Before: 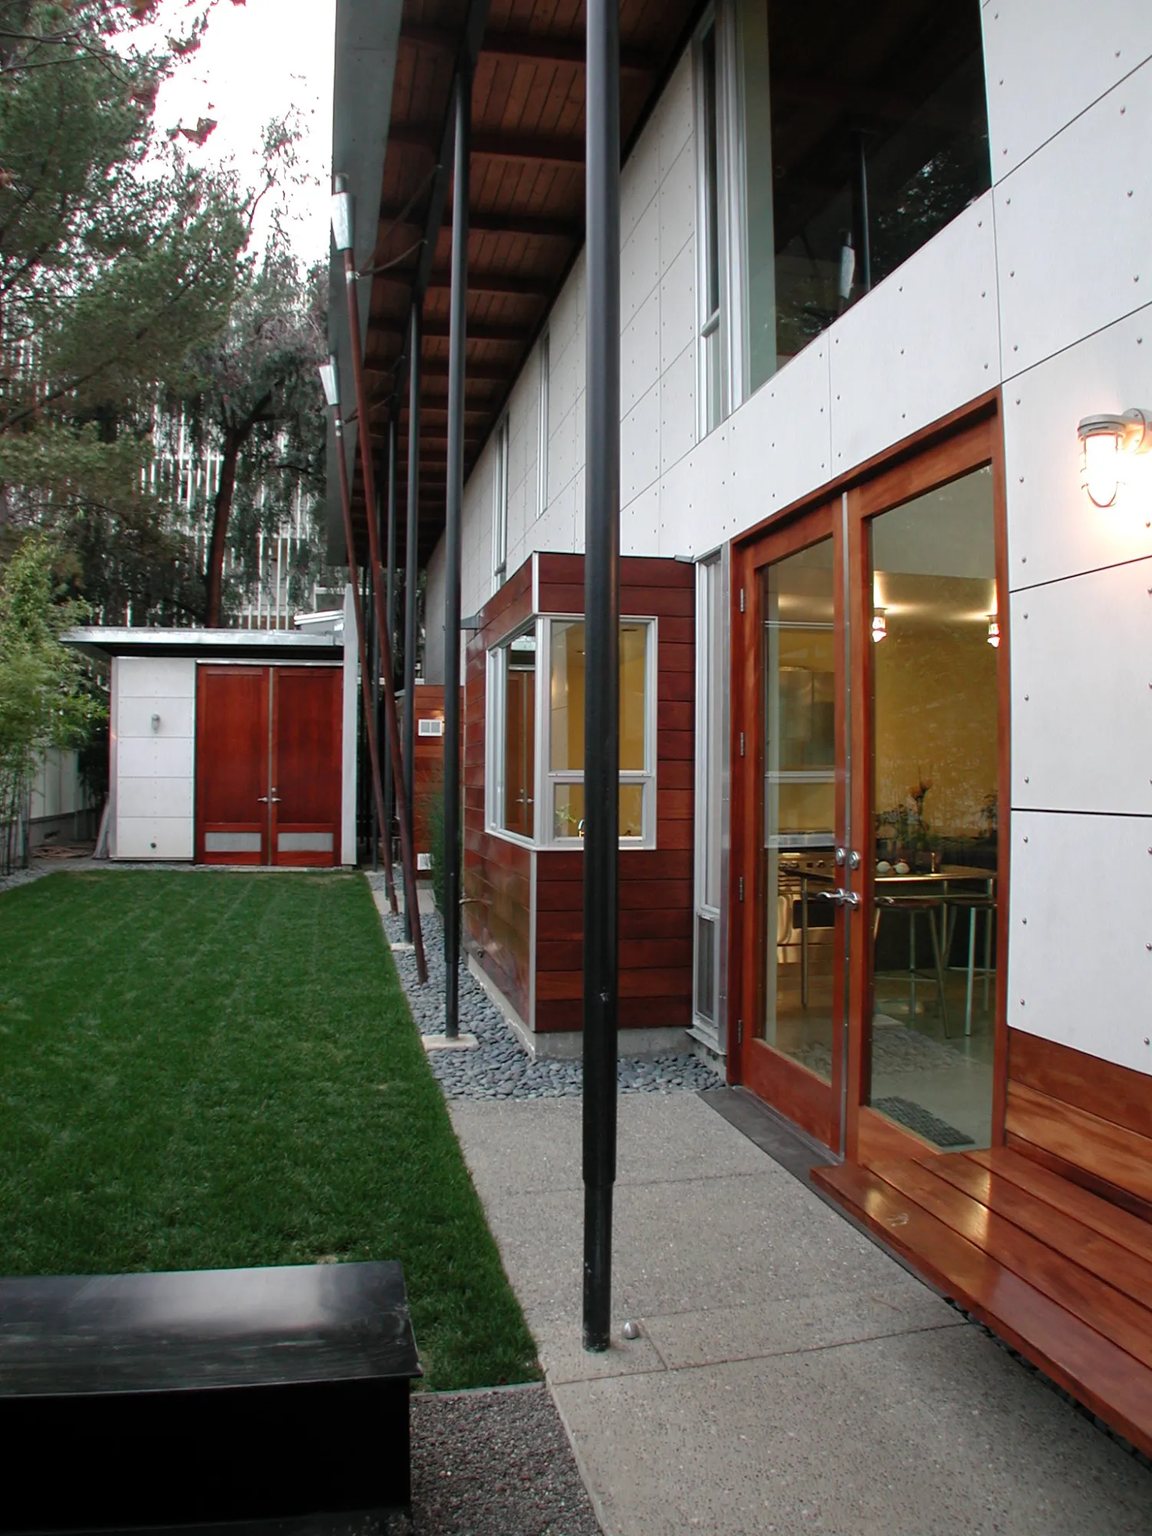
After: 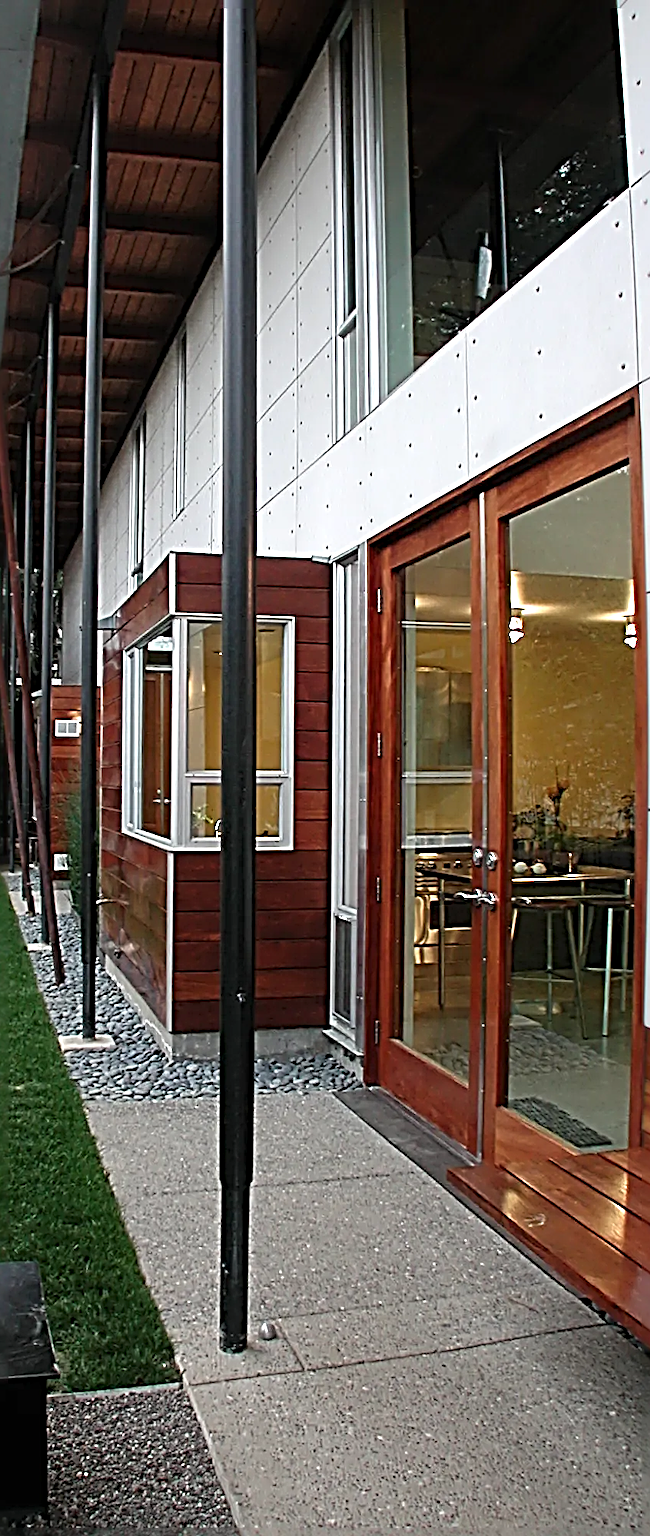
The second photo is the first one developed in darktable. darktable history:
exposure: exposure 0.247 EV, compensate exposure bias true, compensate highlight preservation false
crop: left 31.561%, top 0.019%, right 11.98%
sharpen: radius 4.032, amount 1.985
